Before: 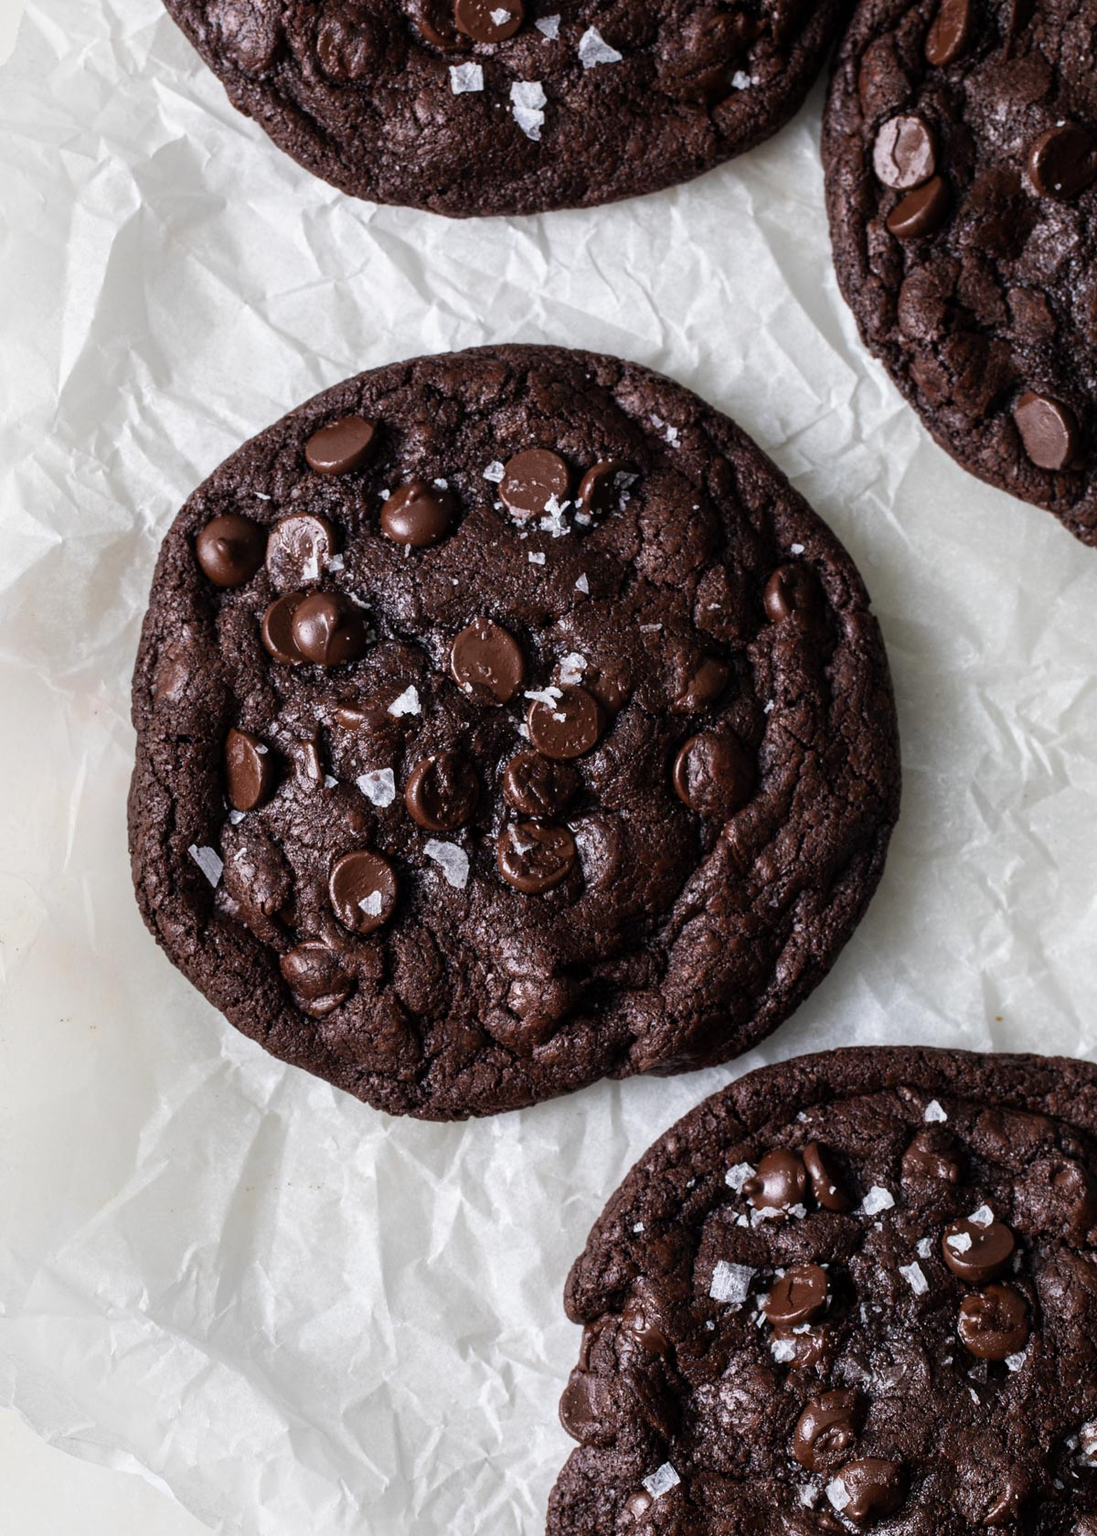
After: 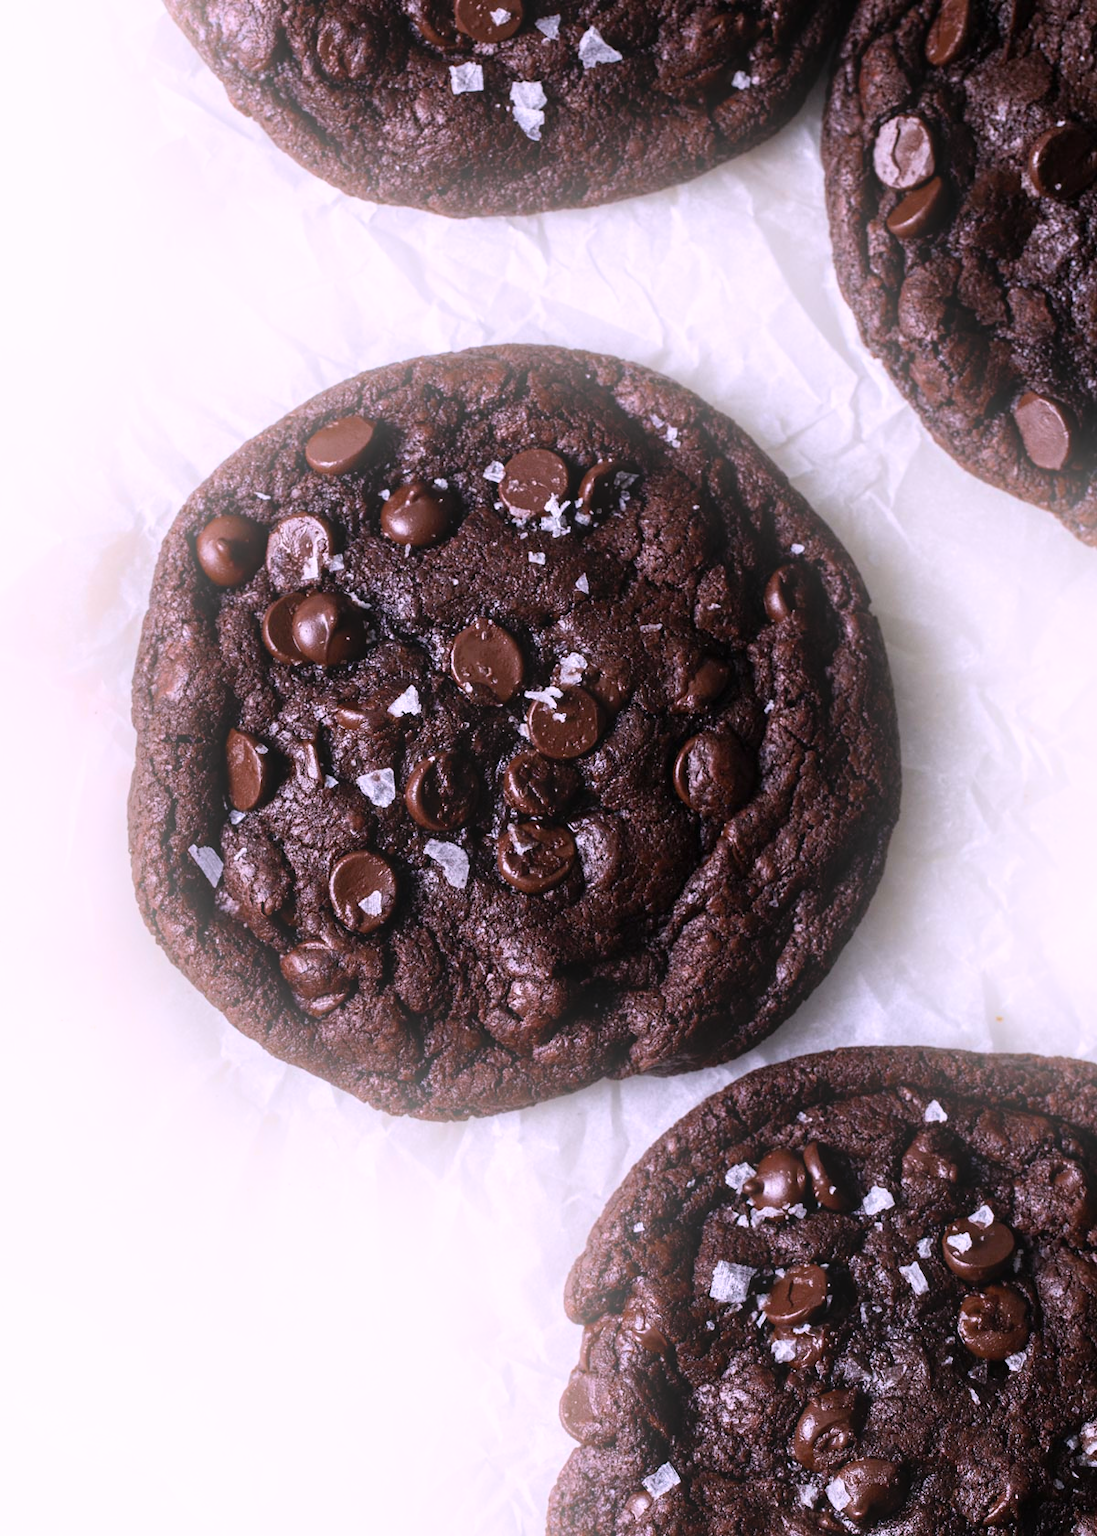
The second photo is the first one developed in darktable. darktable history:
white balance: red 1.066, blue 1.119
bloom: threshold 82.5%, strength 16.25%
